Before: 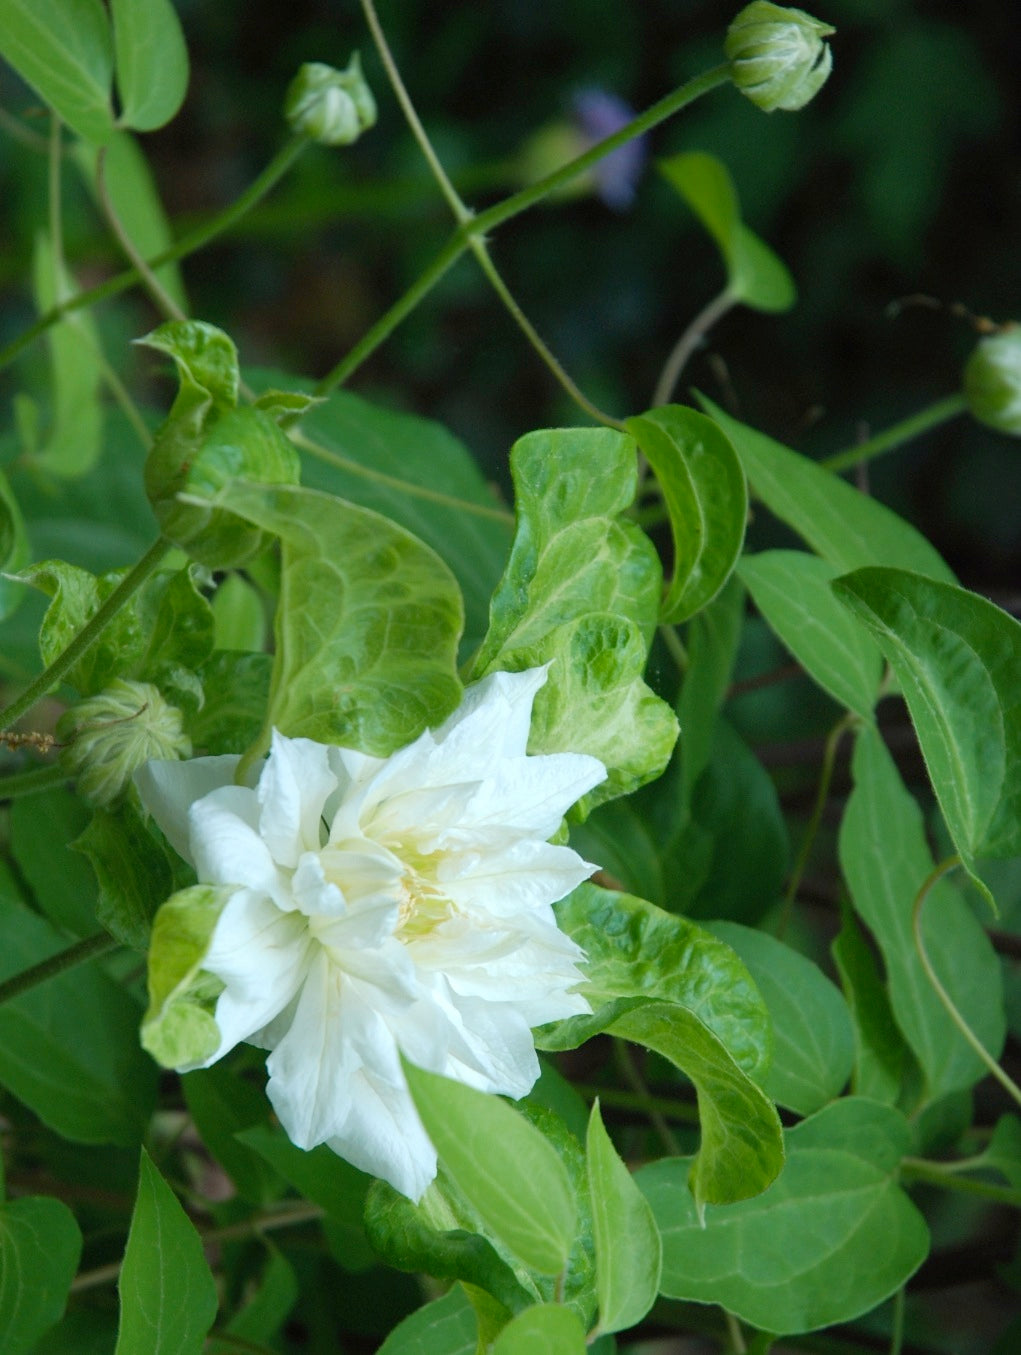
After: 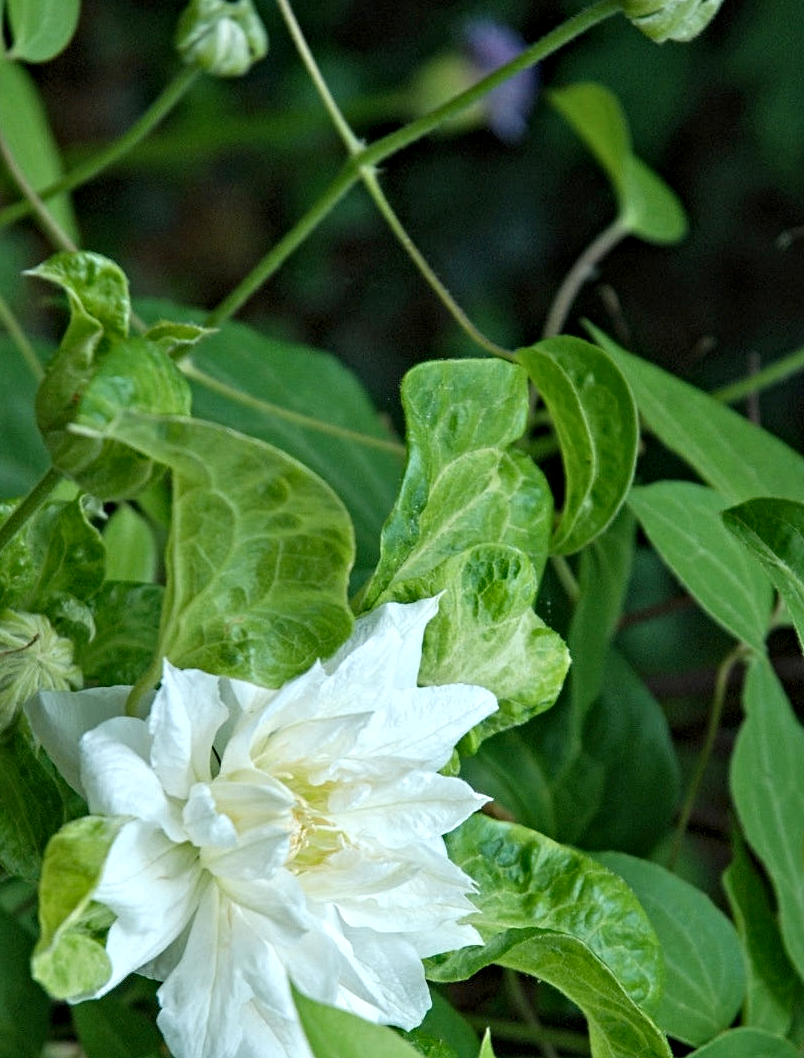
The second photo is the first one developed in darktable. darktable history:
crop and rotate: left 10.77%, top 5.1%, right 10.41%, bottom 16.76%
contrast equalizer: octaves 7, y [[0.5, 0.542, 0.583, 0.625, 0.667, 0.708], [0.5 ×6], [0.5 ×6], [0 ×6], [0 ×6]]
